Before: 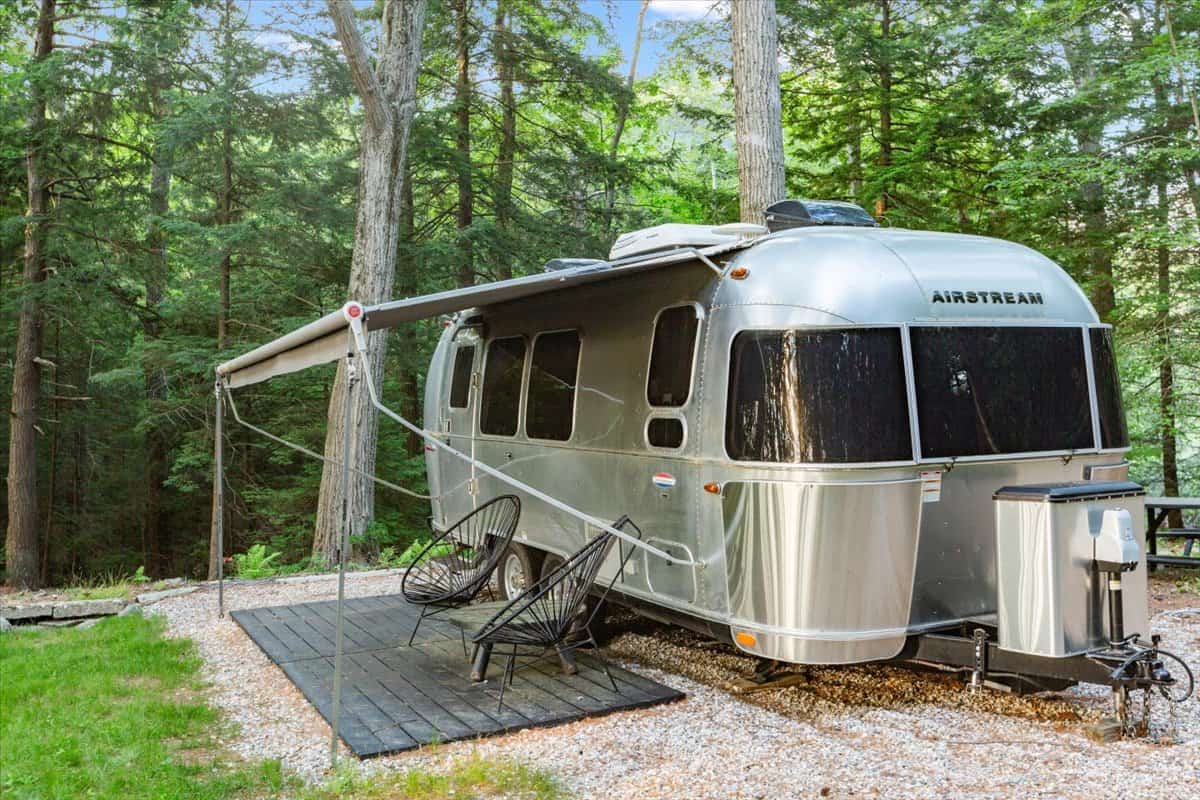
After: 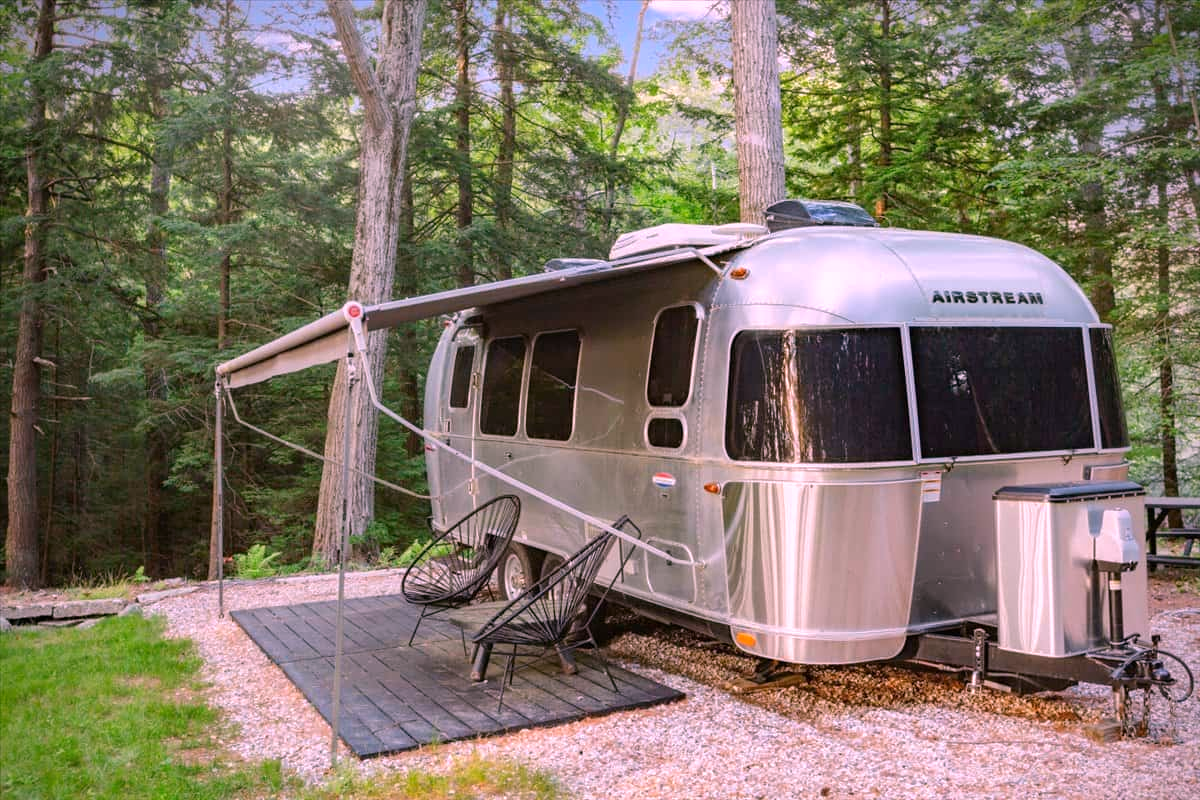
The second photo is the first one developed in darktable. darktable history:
vignetting: brightness -0.629, saturation -0.007, center (-0.028, 0.239)
white balance: red 1.188, blue 1.11
shadows and highlights: shadows -20, white point adjustment -2, highlights -35
